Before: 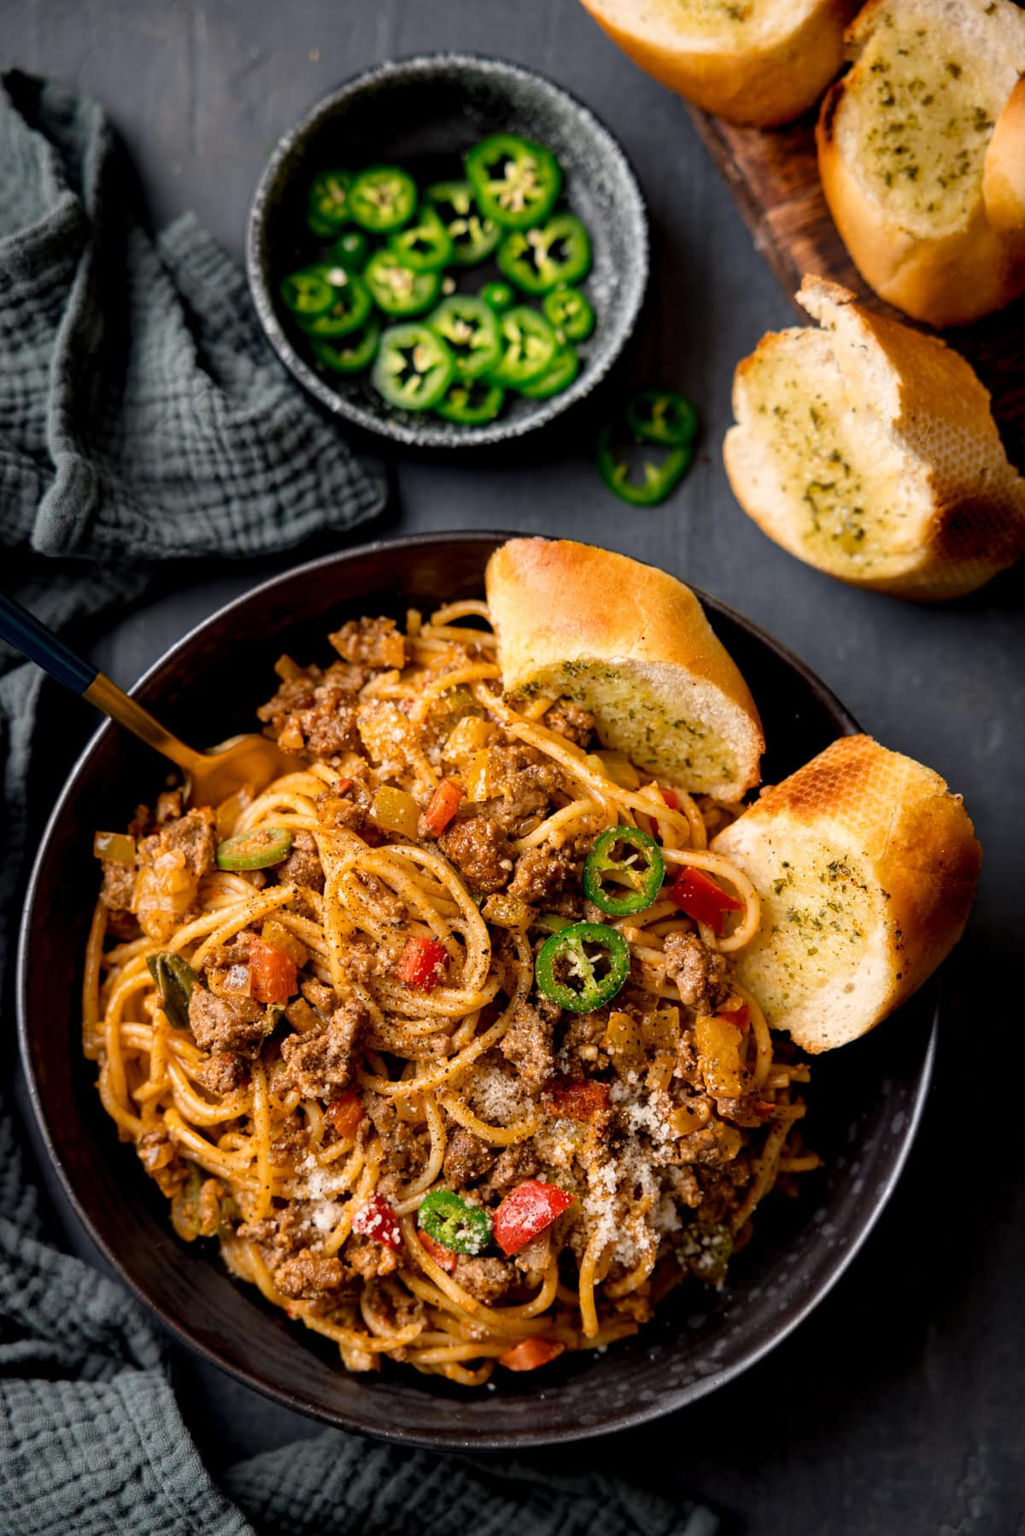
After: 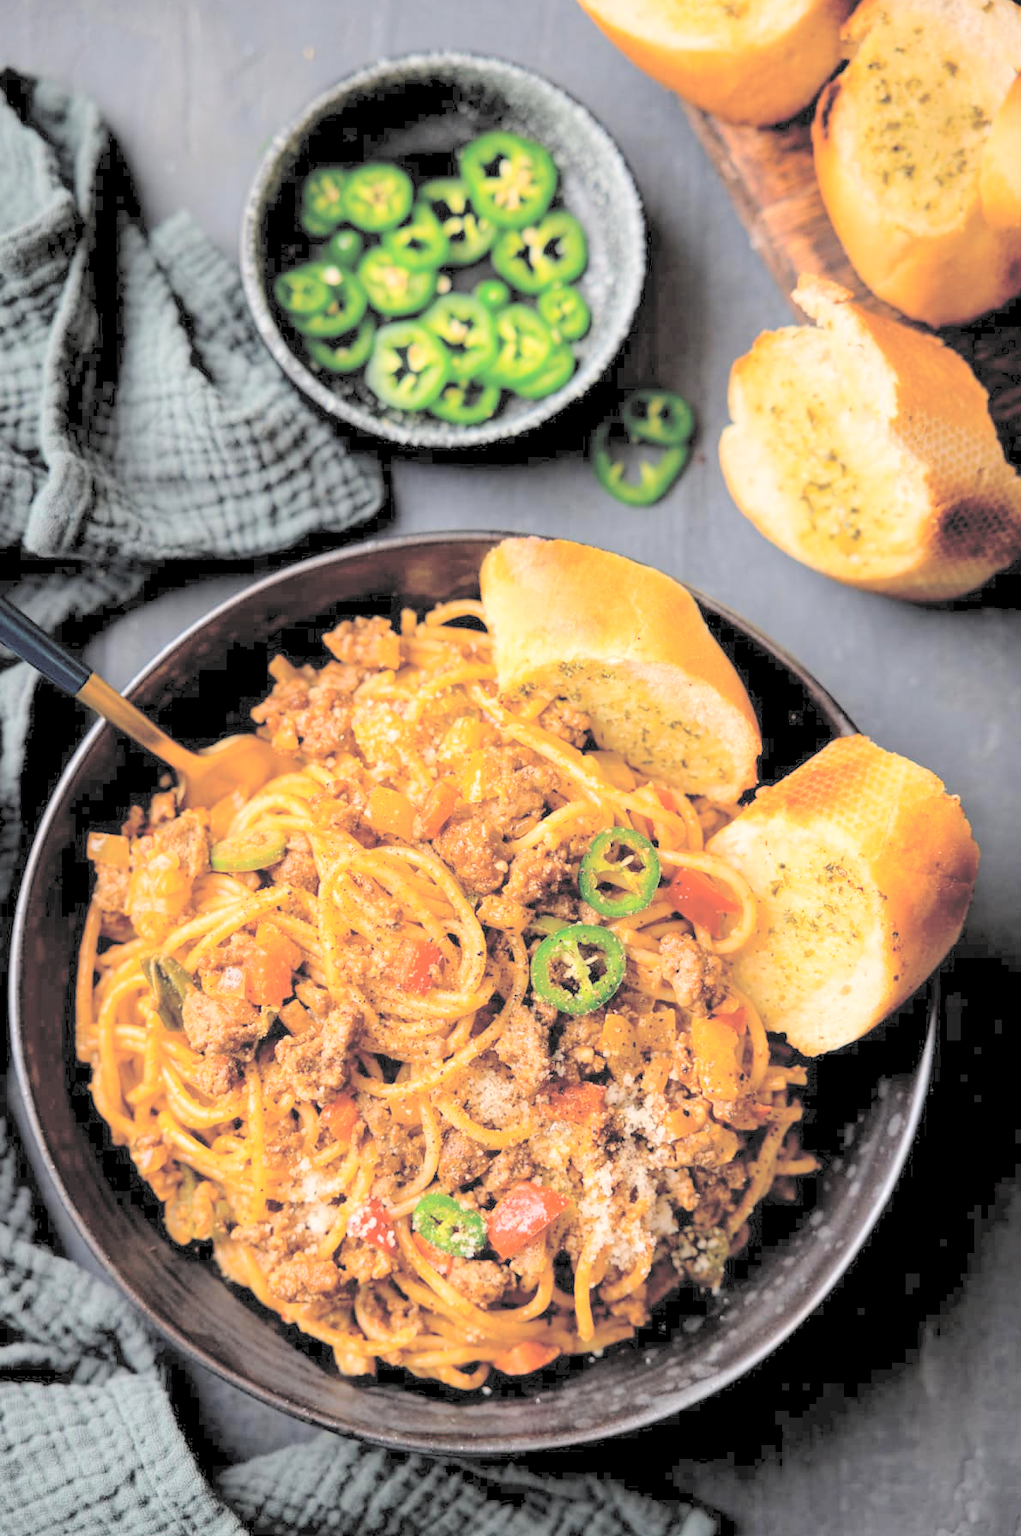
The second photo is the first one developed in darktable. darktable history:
crop and rotate: left 0.695%, top 0.171%, bottom 0.262%
contrast brightness saturation: brightness 0.986
